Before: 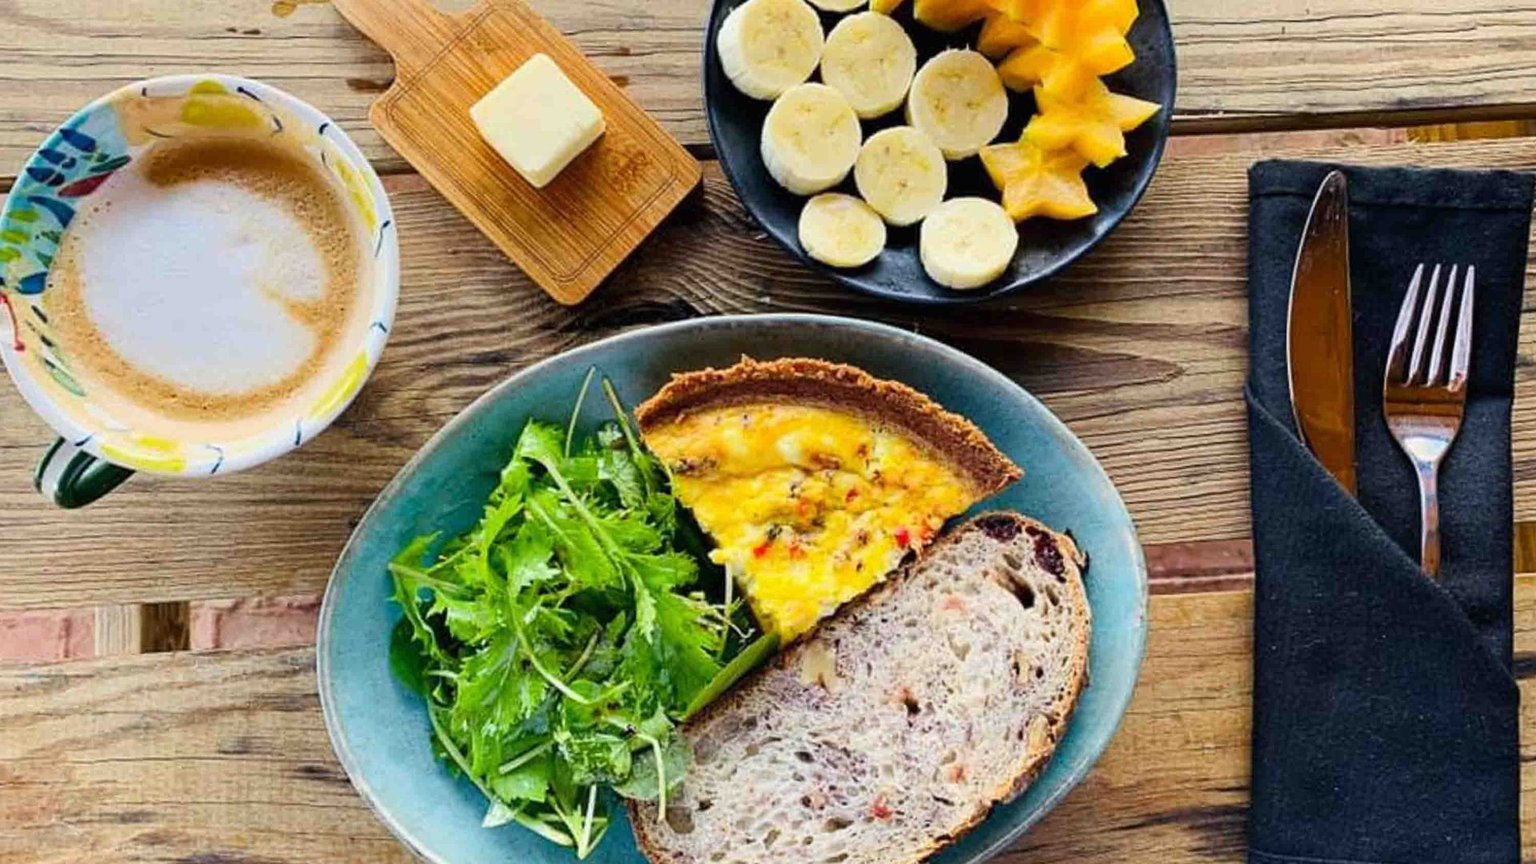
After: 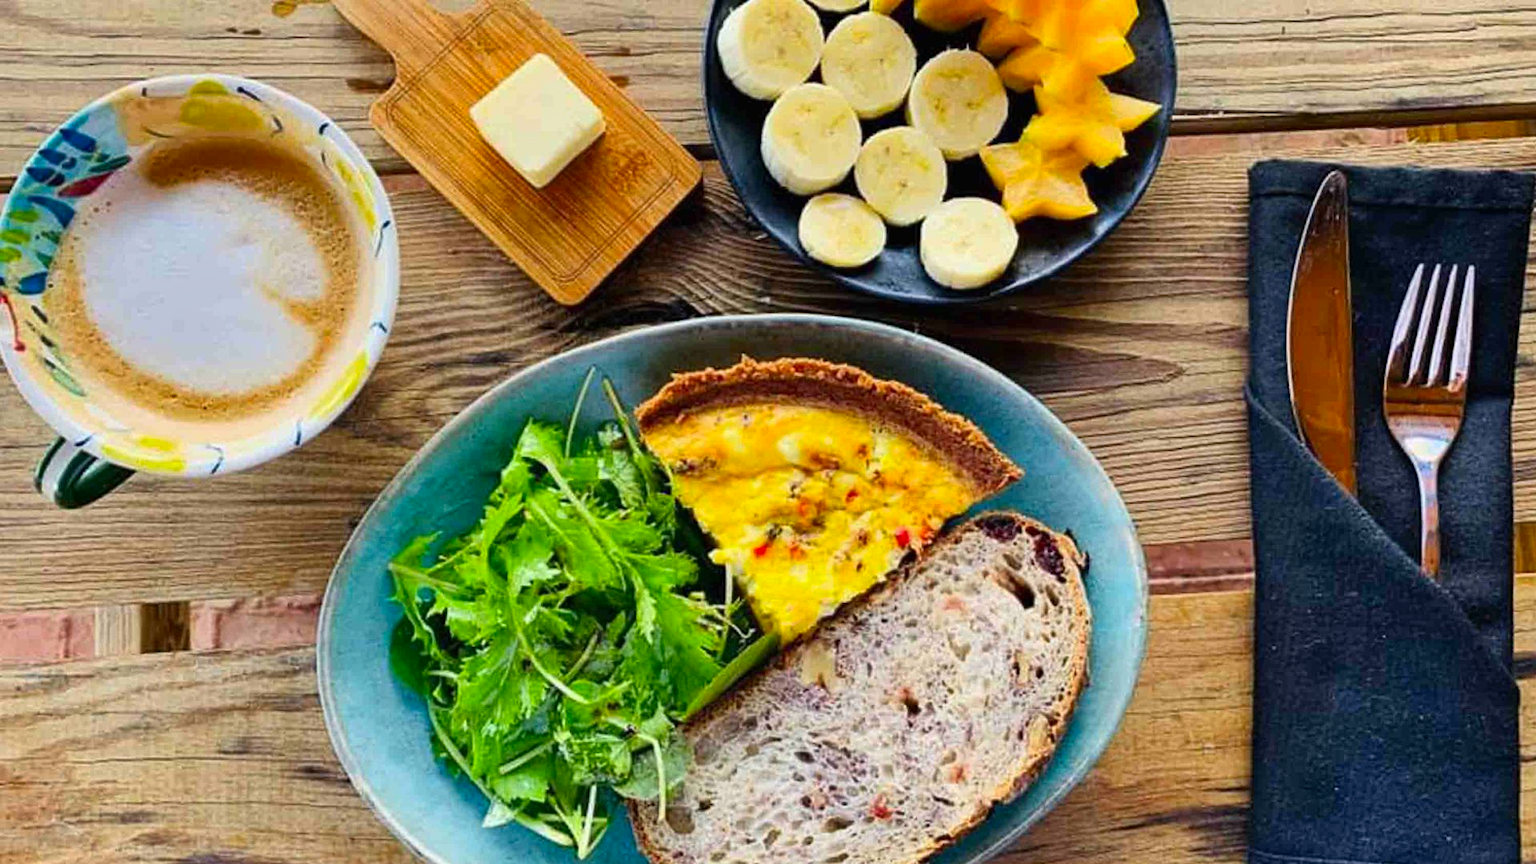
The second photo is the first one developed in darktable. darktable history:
contrast brightness saturation: saturation 0.18
shadows and highlights: low approximation 0.01, soften with gaussian
